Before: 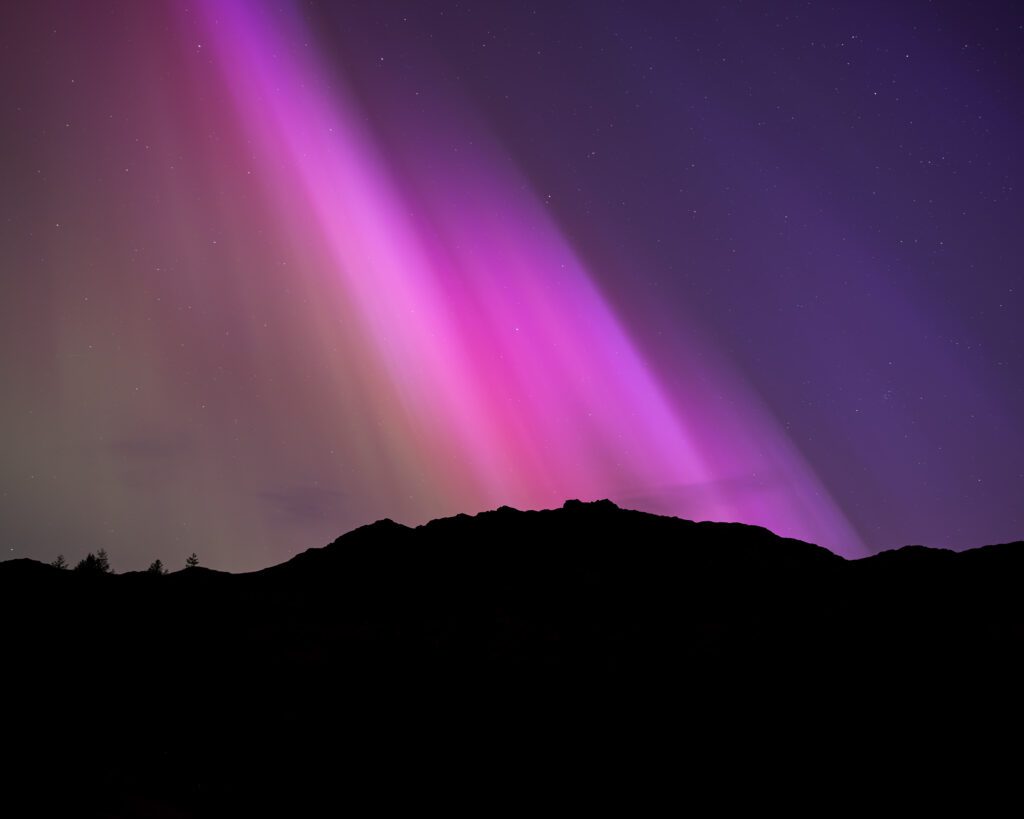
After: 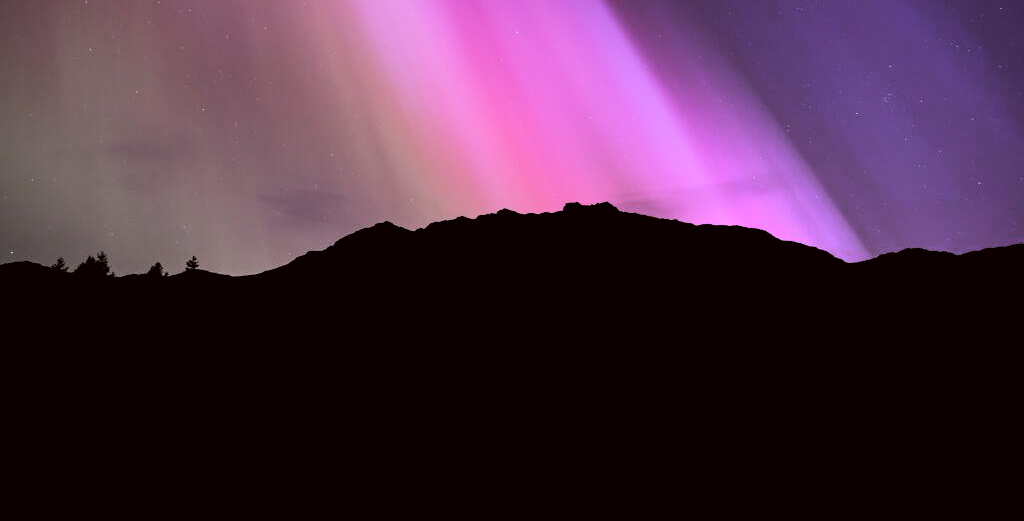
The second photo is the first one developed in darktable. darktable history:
color correction: highlights a* -3.7, highlights b* -6.57, shadows a* 2.98, shadows b* 5.39
crop and rotate: top 36.276%
shadows and highlights: radius 267.54, soften with gaussian
filmic rgb: black relative exposure -7.49 EV, white relative exposure 4.99 EV, hardness 3.34, contrast 1.3, color science v4 (2020), contrast in shadows soft, contrast in highlights soft
